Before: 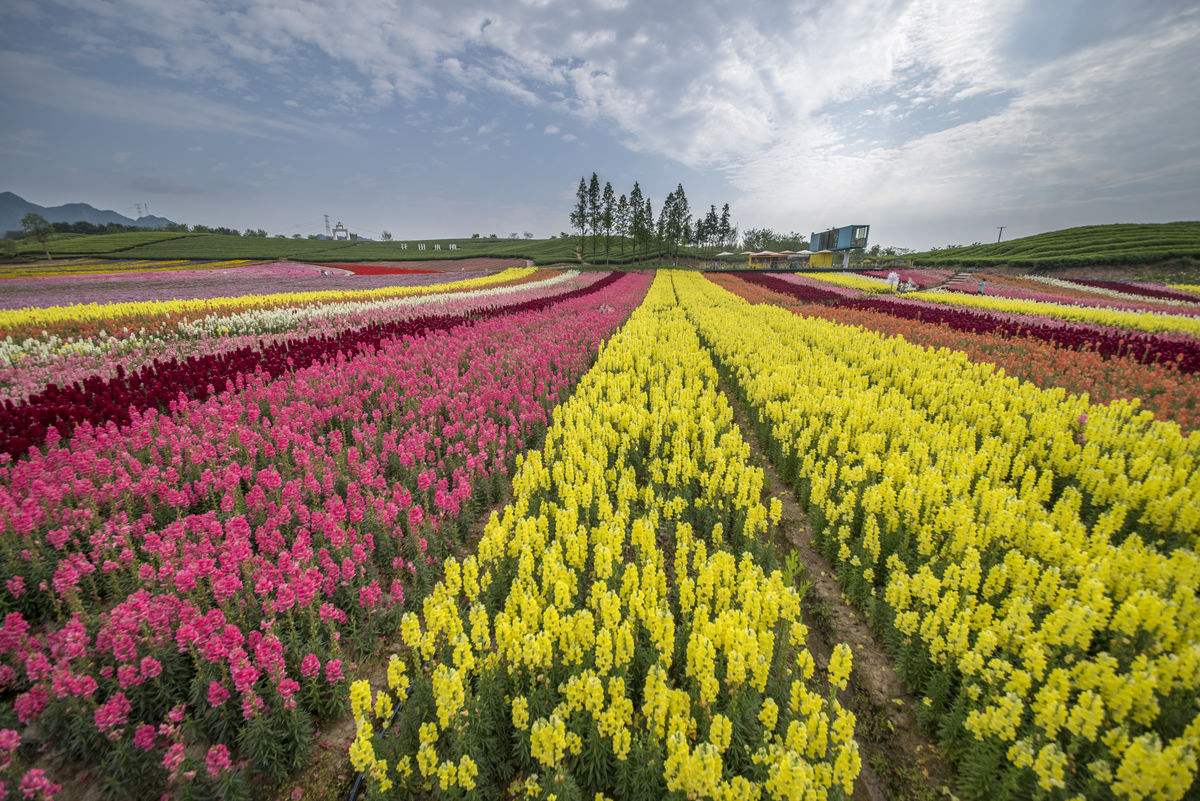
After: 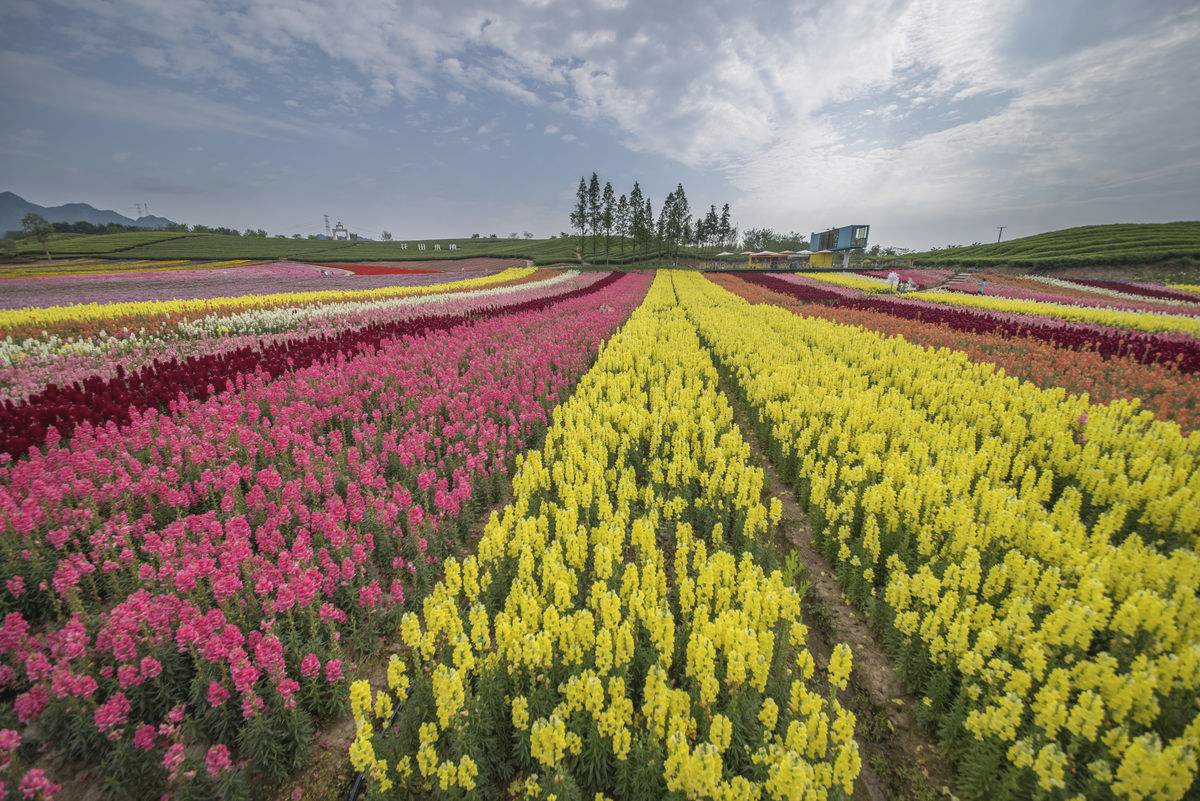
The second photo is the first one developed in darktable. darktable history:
contrast brightness saturation: contrast -0.093, saturation -0.098
